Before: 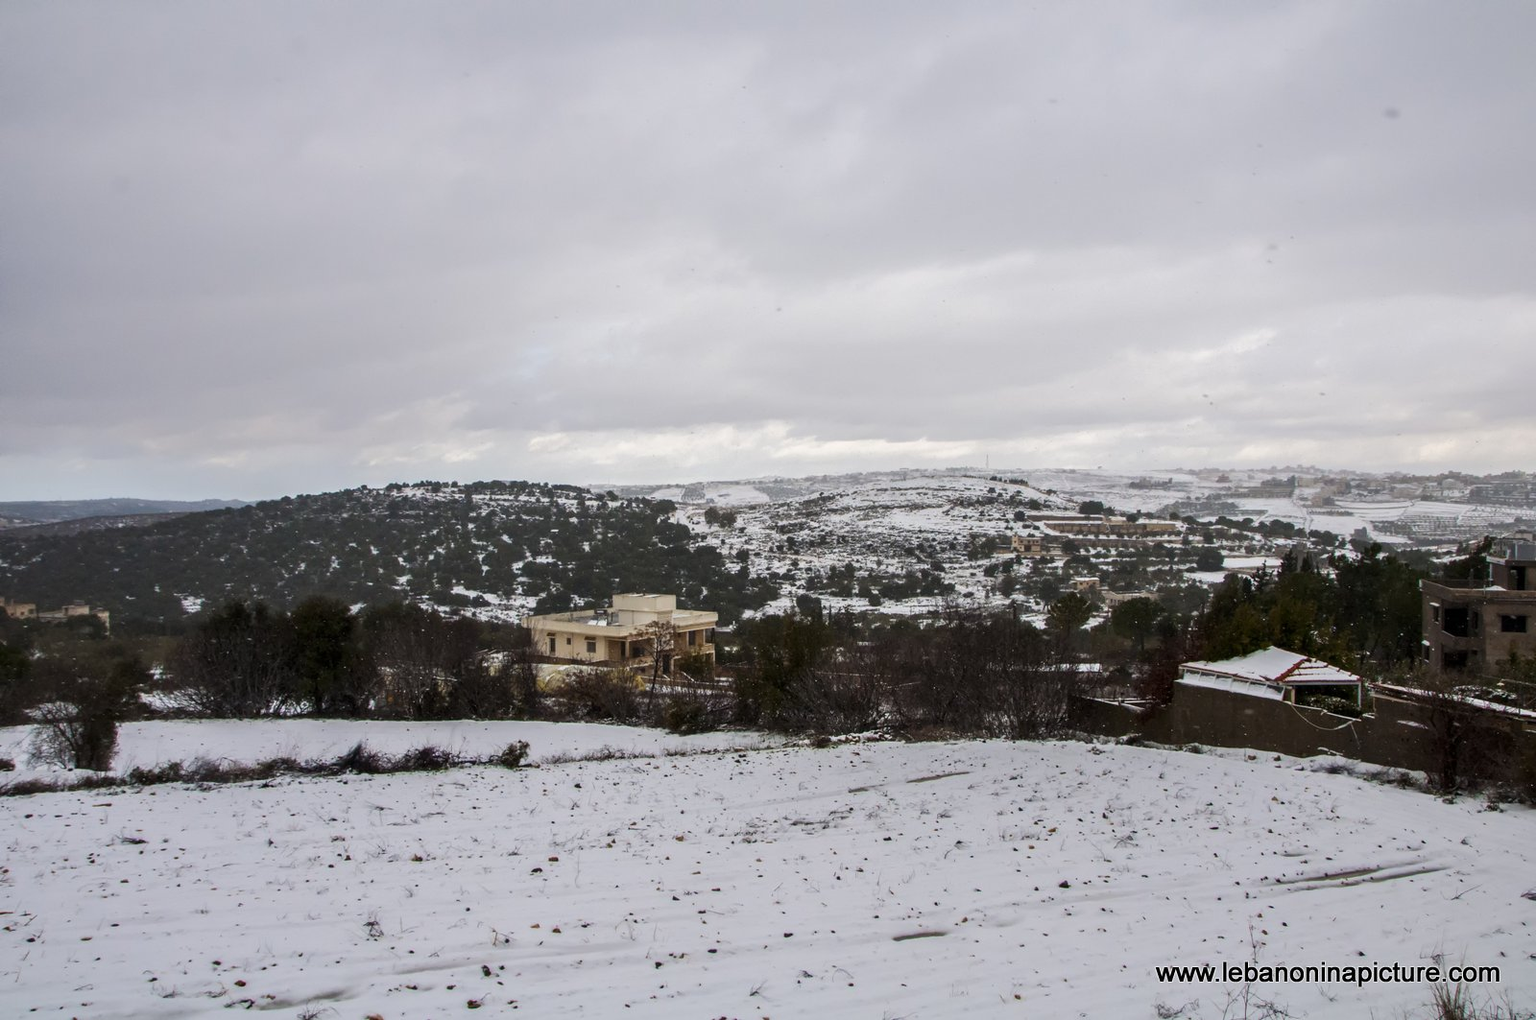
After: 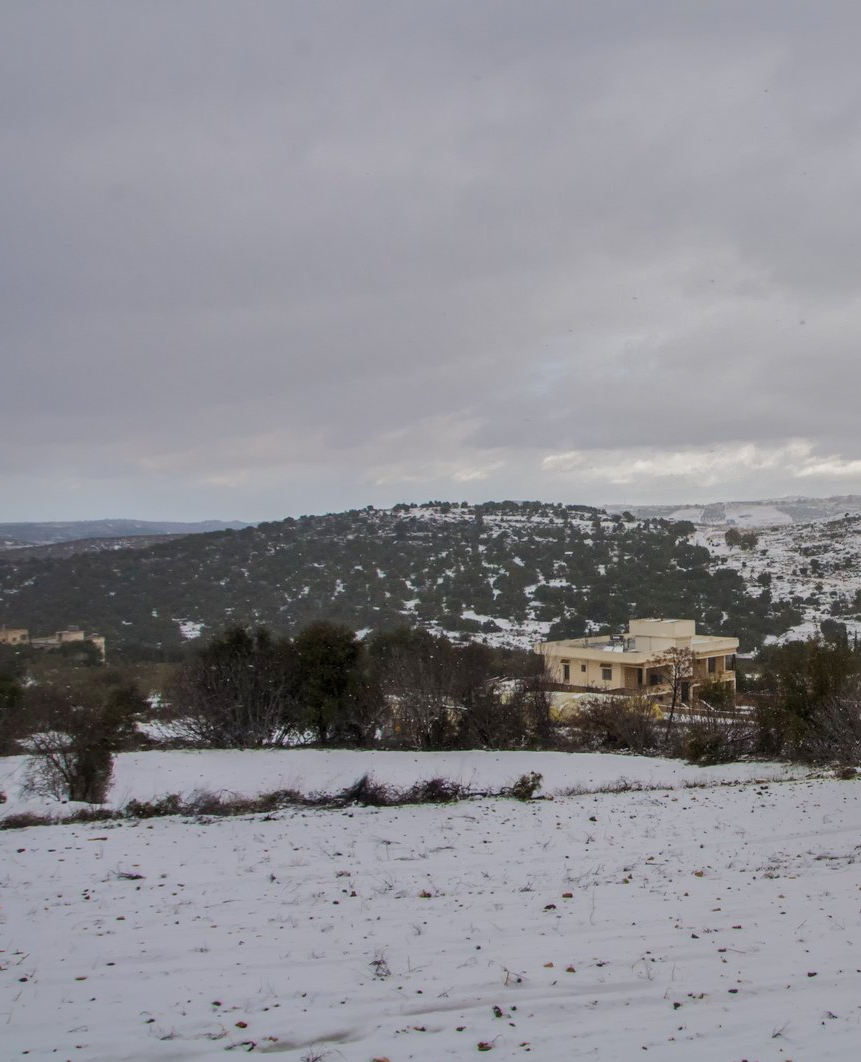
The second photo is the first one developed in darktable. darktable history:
shadows and highlights: shadows 40, highlights -60
crop: left 0.587%, right 45.588%, bottom 0.086%
base curve: curves: ch0 [(0, 0) (0.235, 0.266) (0.503, 0.496) (0.786, 0.72) (1, 1)]
